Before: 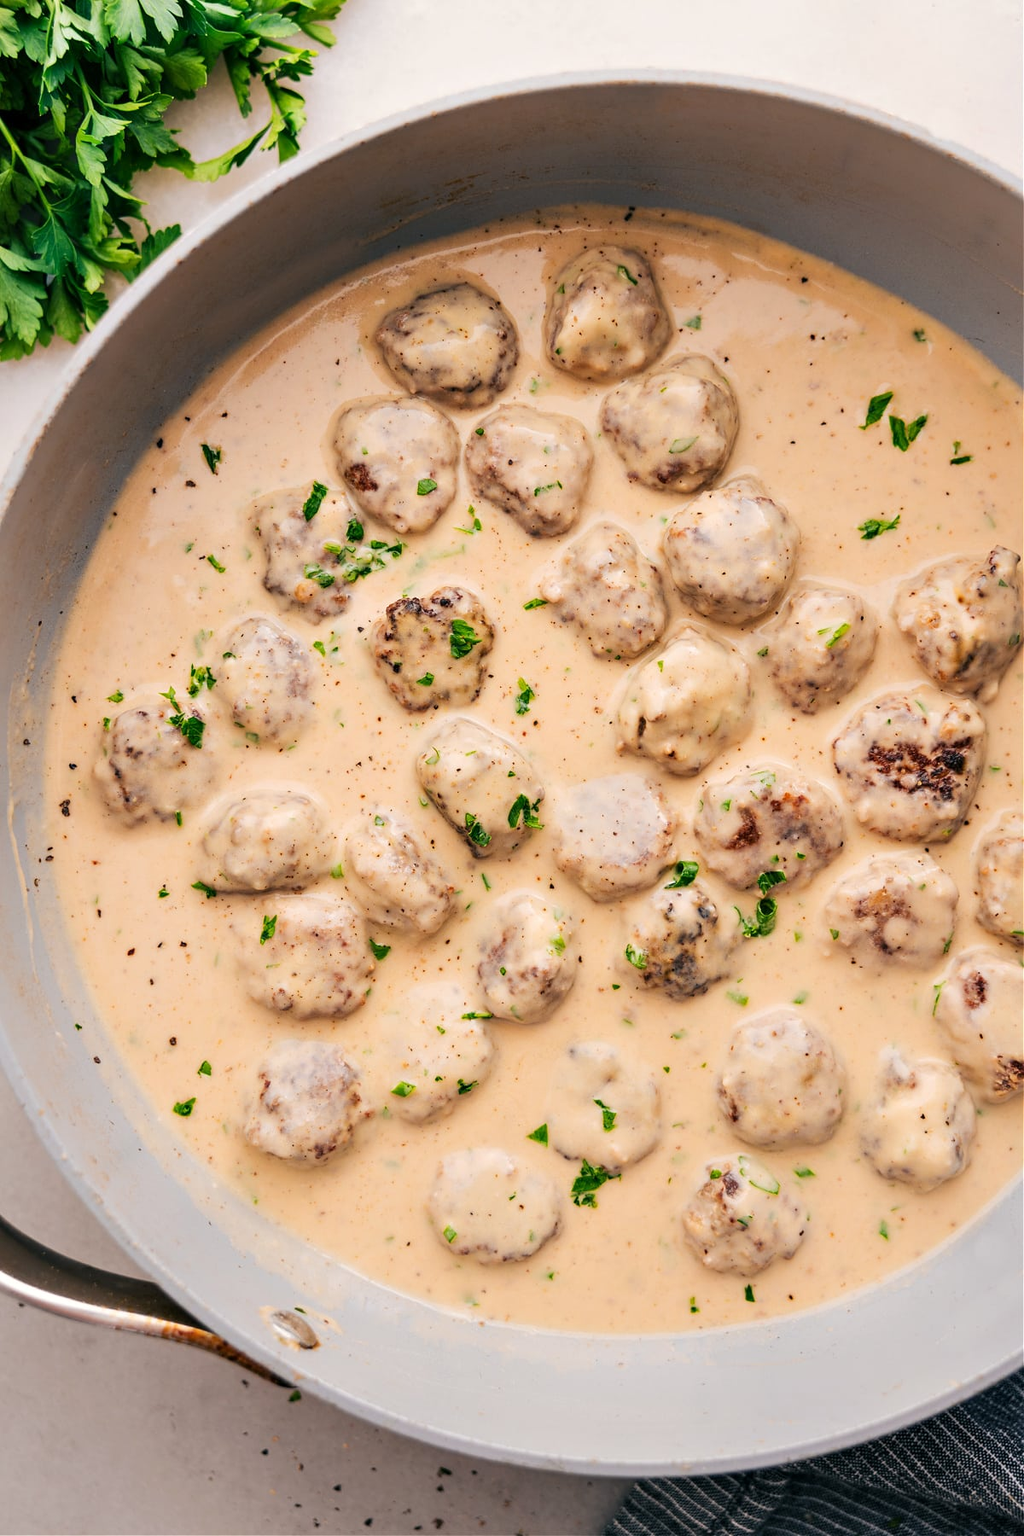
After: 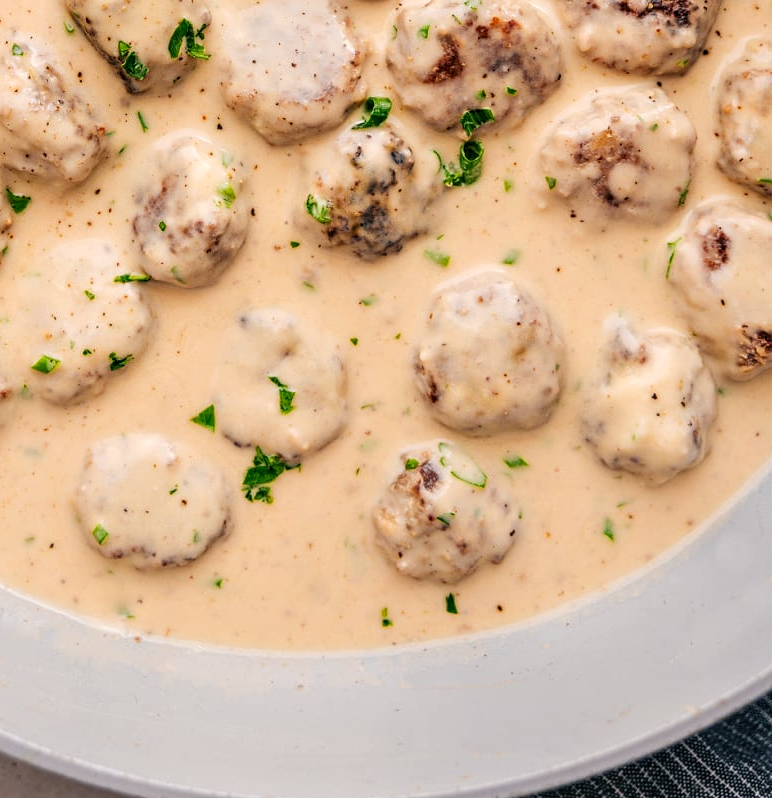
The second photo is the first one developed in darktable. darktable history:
local contrast: on, module defaults
crop and rotate: left 35.598%, top 50.675%, bottom 4.942%
